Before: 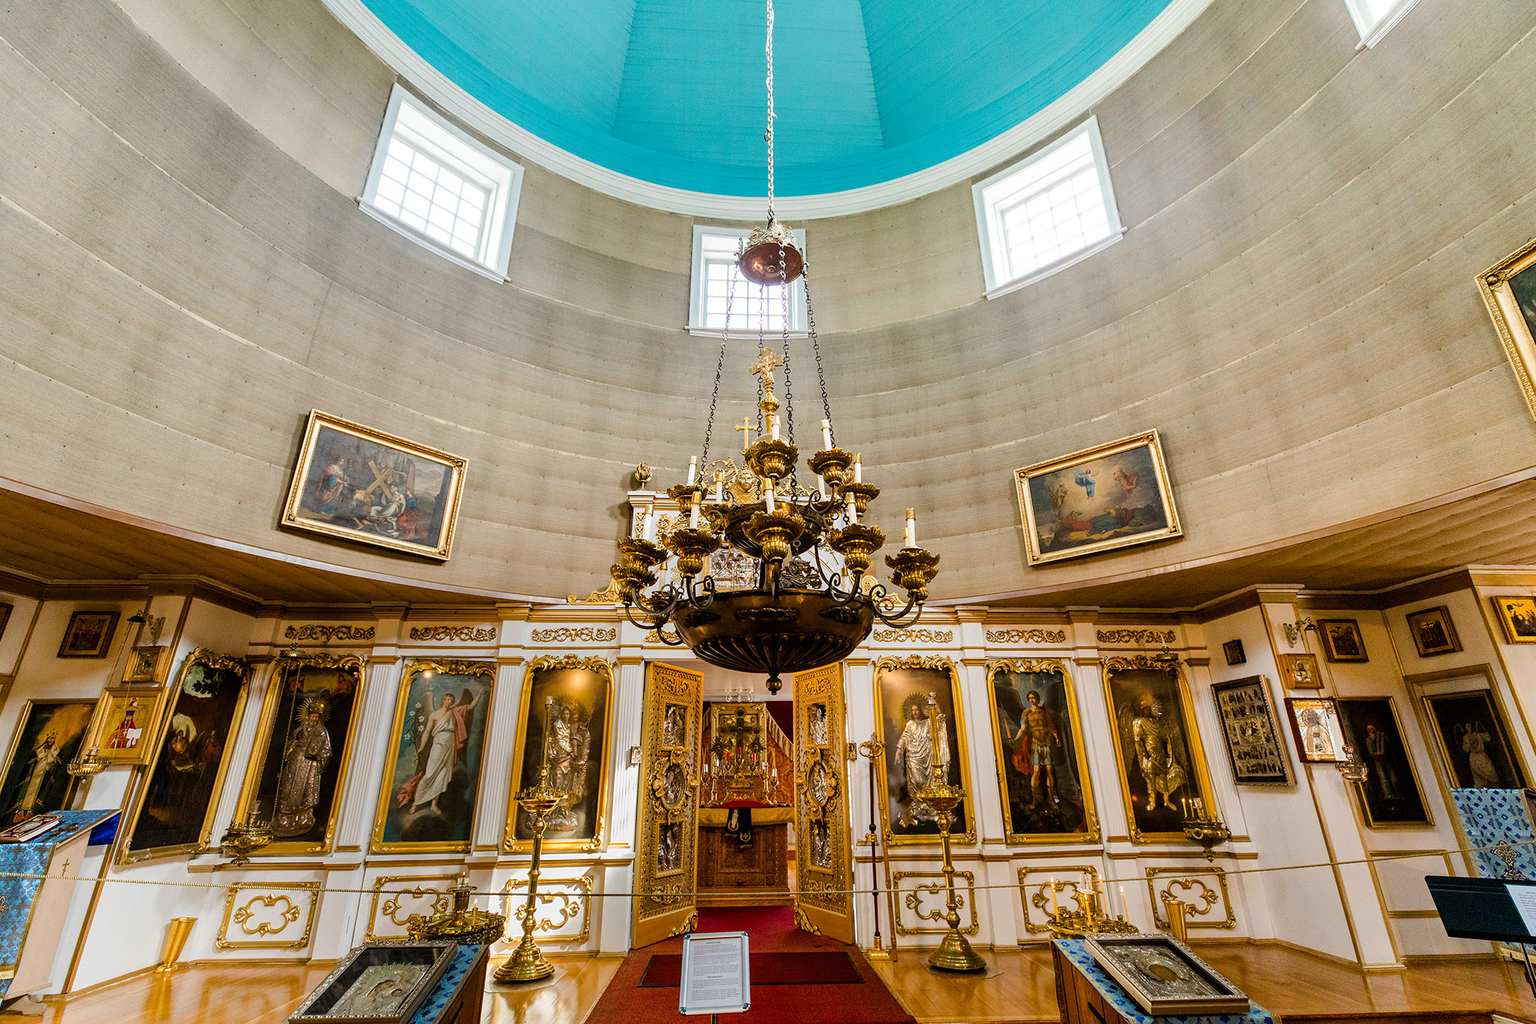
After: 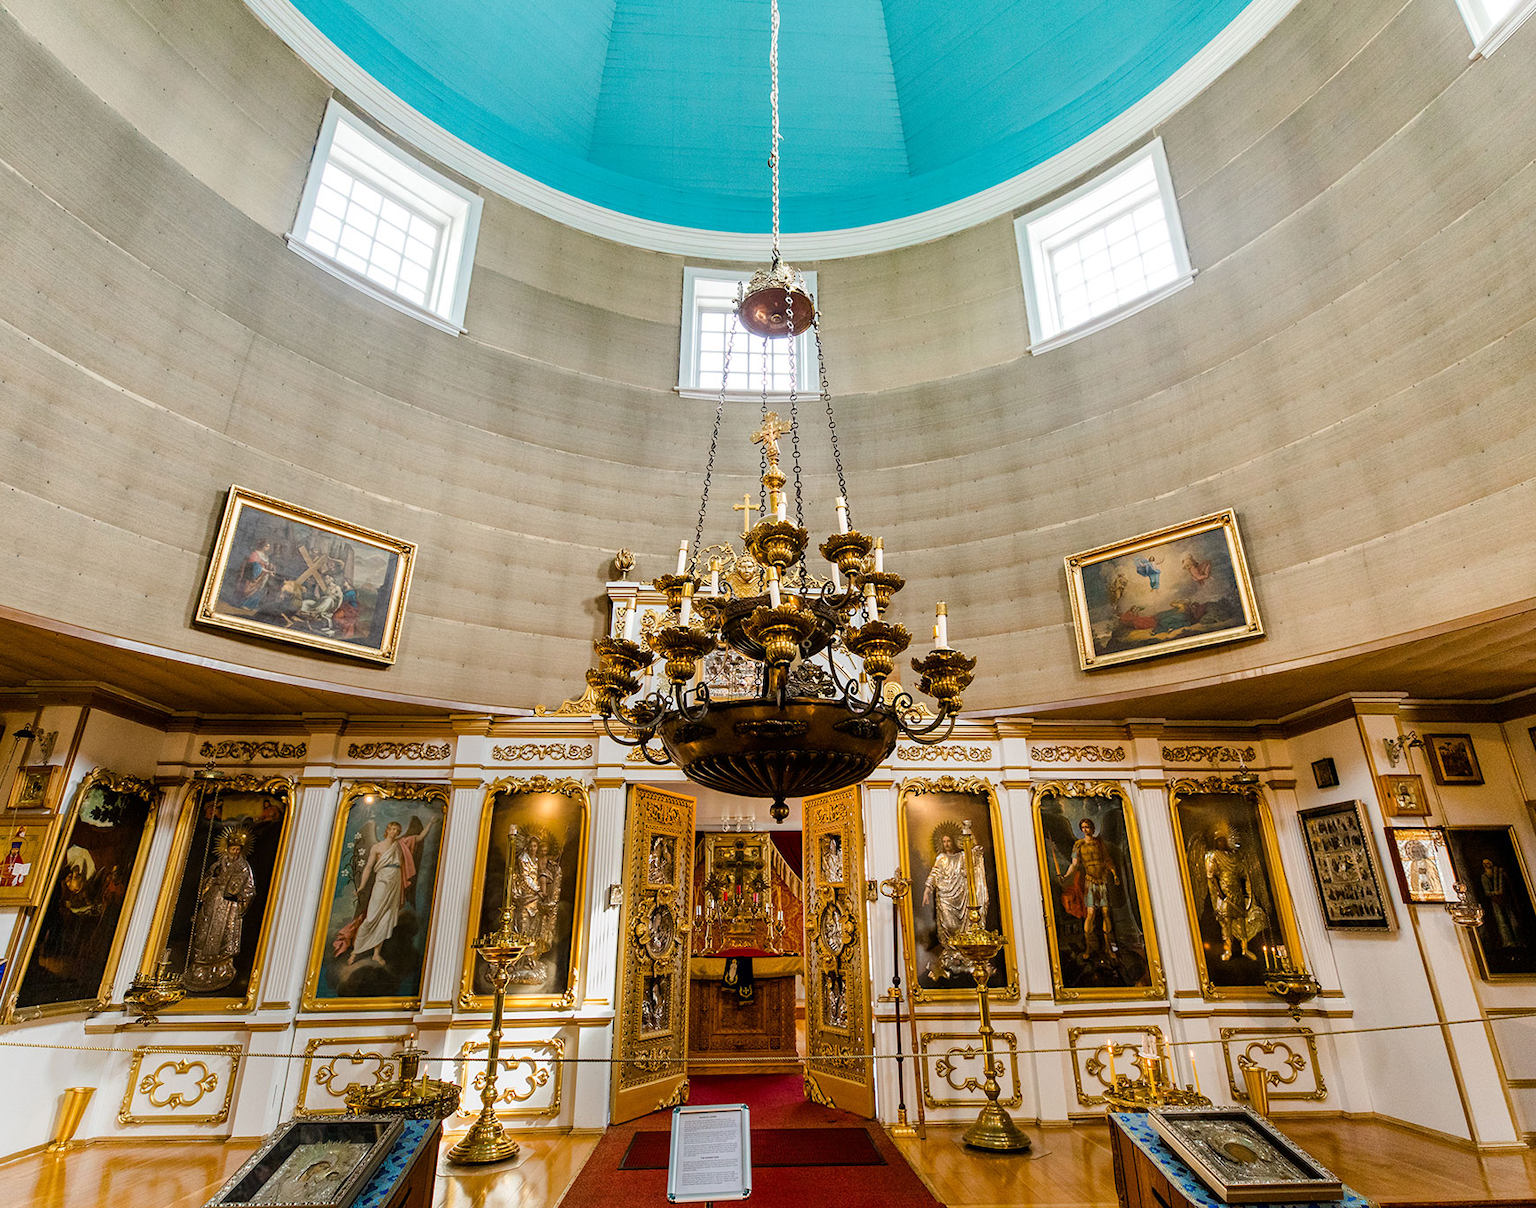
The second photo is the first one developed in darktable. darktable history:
tone equalizer: on, module defaults
crop: left 7.598%, right 7.873%
